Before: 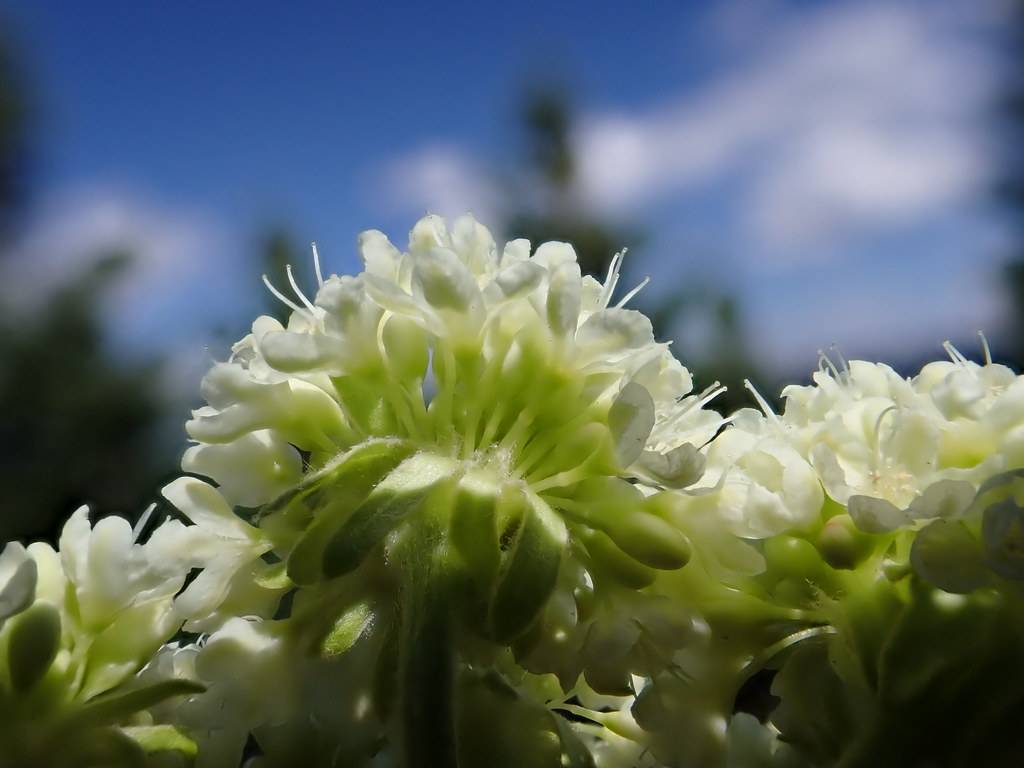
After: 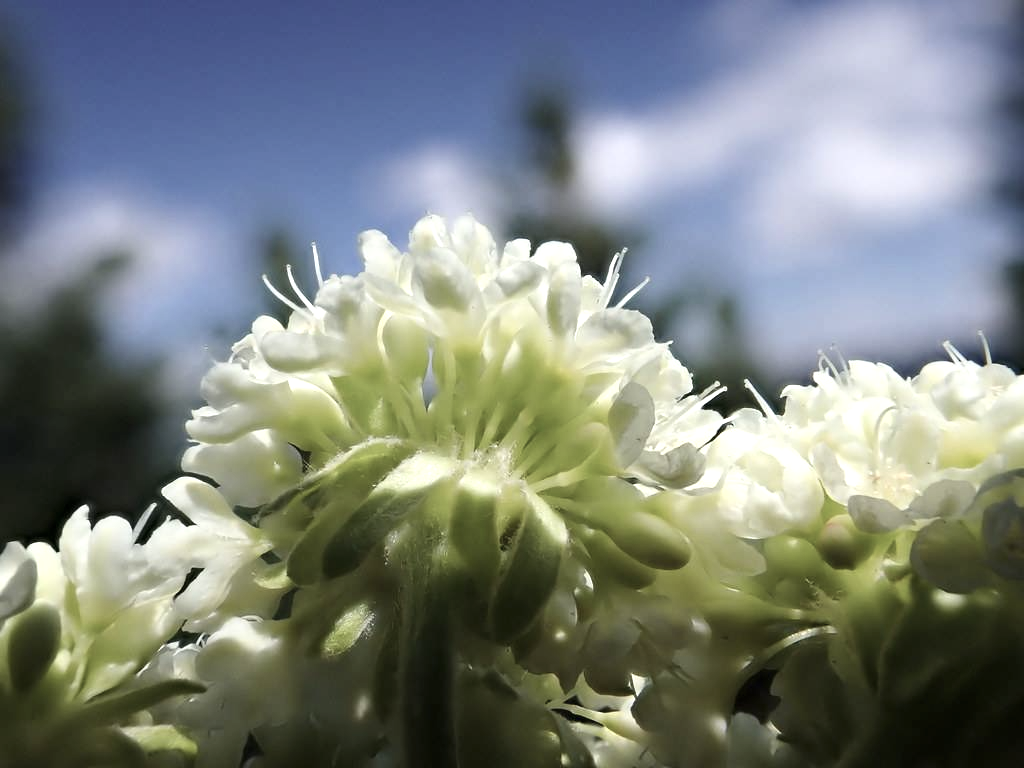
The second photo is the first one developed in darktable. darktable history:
exposure: exposure 0.602 EV, compensate highlight preservation false
contrast brightness saturation: contrast 0.1, saturation -0.37
